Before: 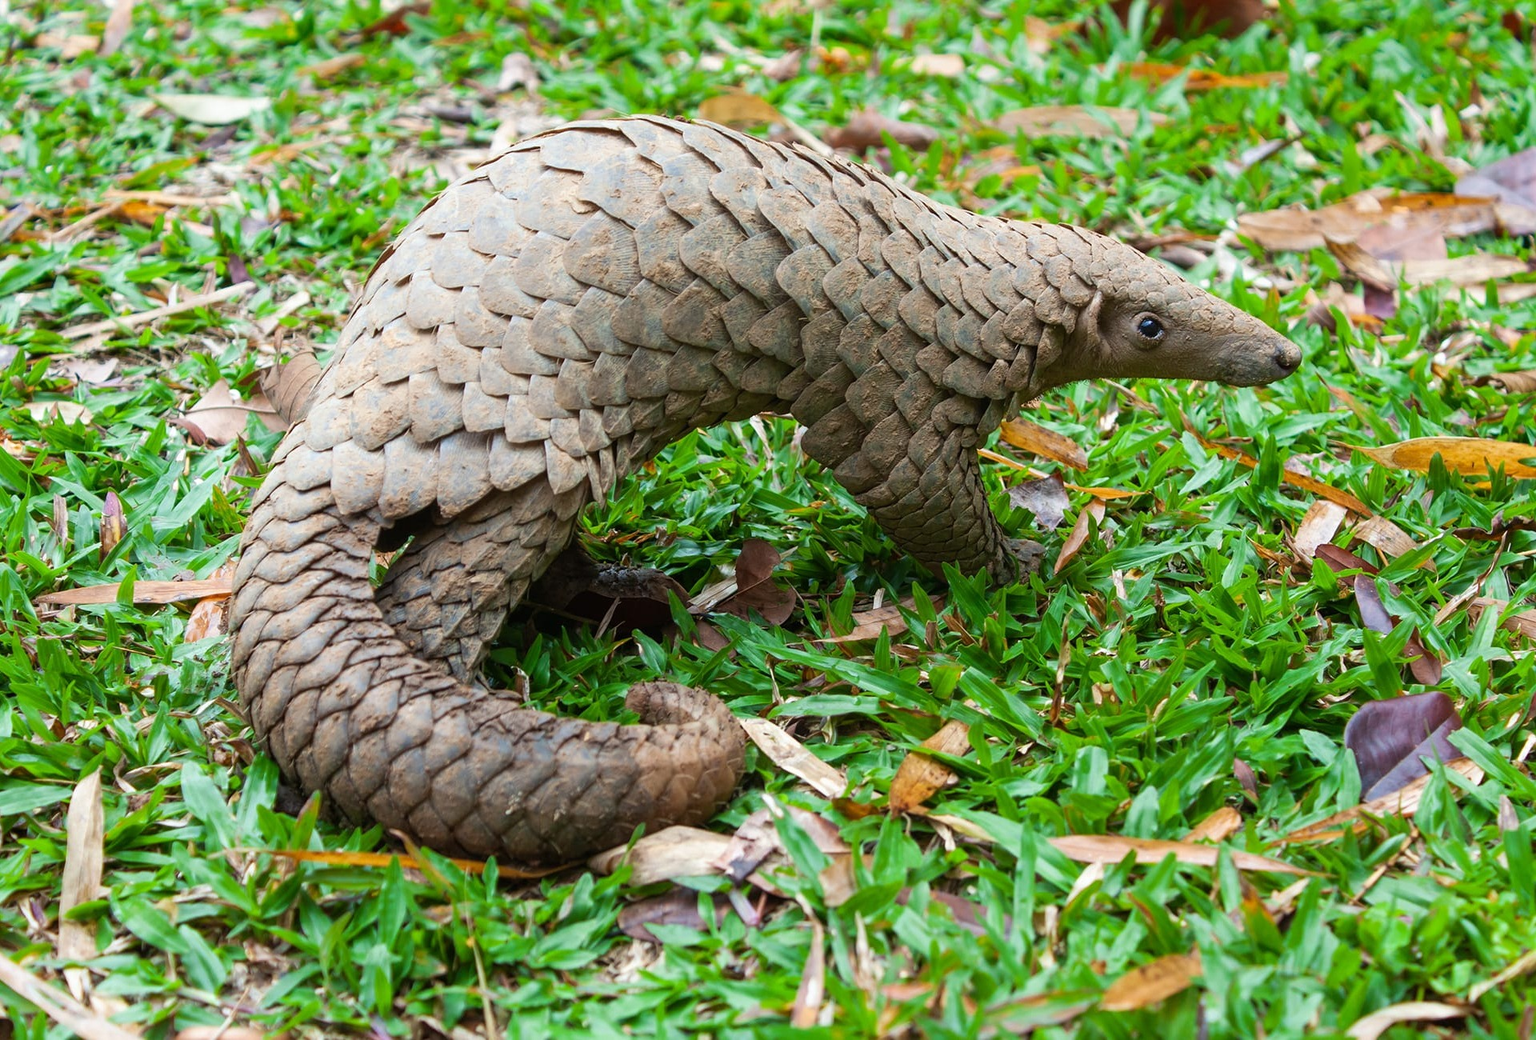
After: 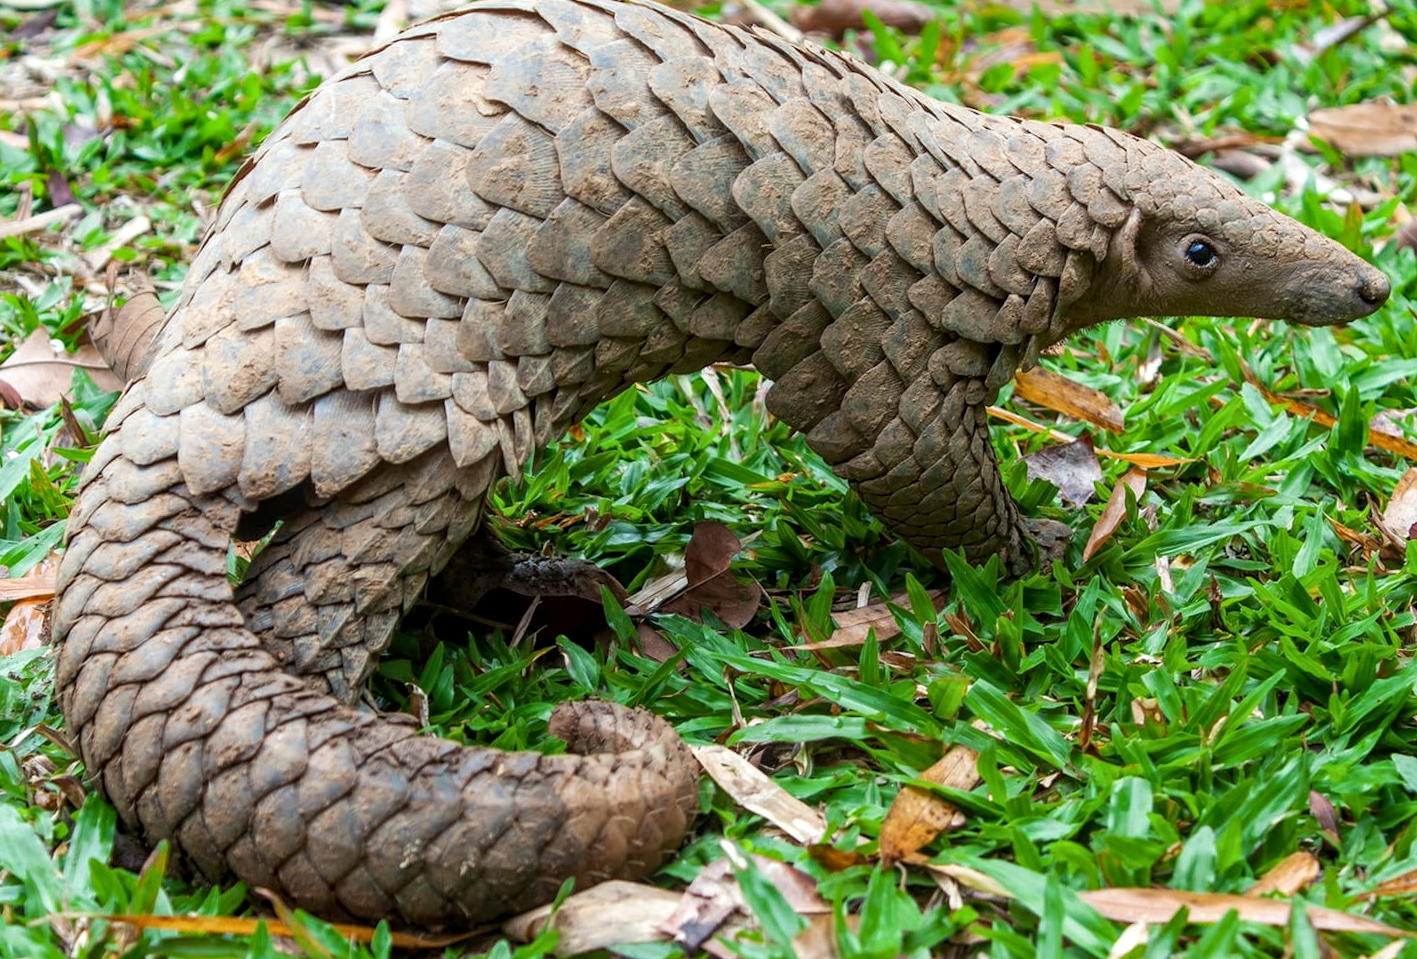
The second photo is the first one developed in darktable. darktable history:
local contrast: on, module defaults
crop and rotate: left 11.831%, top 11.346%, right 13.429%, bottom 13.899%
rotate and perspective: rotation -0.45°, automatic cropping original format, crop left 0.008, crop right 0.992, crop top 0.012, crop bottom 0.988
